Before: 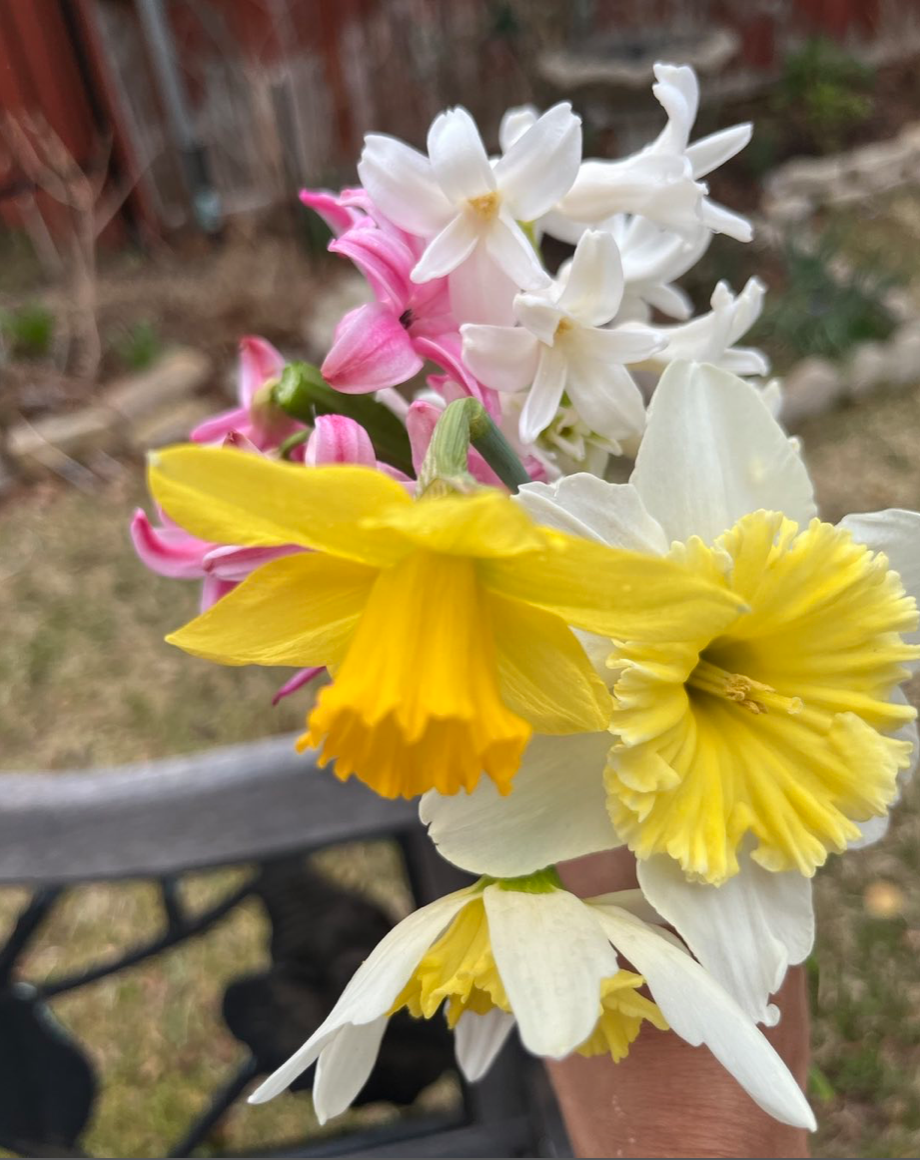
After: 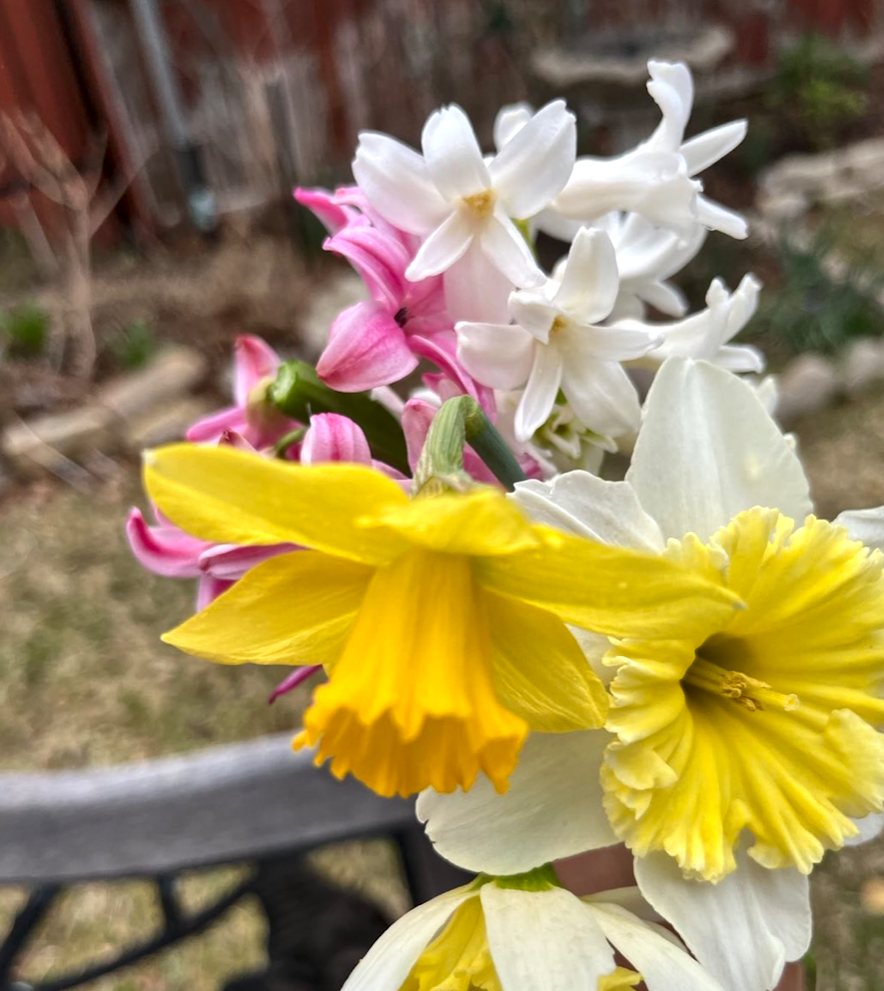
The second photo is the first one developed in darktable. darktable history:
crop and rotate: angle 0.2°, left 0.275%, right 3.127%, bottom 14.18%
local contrast: mode bilateral grid, contrast 25, coarseness 60, detail 151%, midtone range 0.2
